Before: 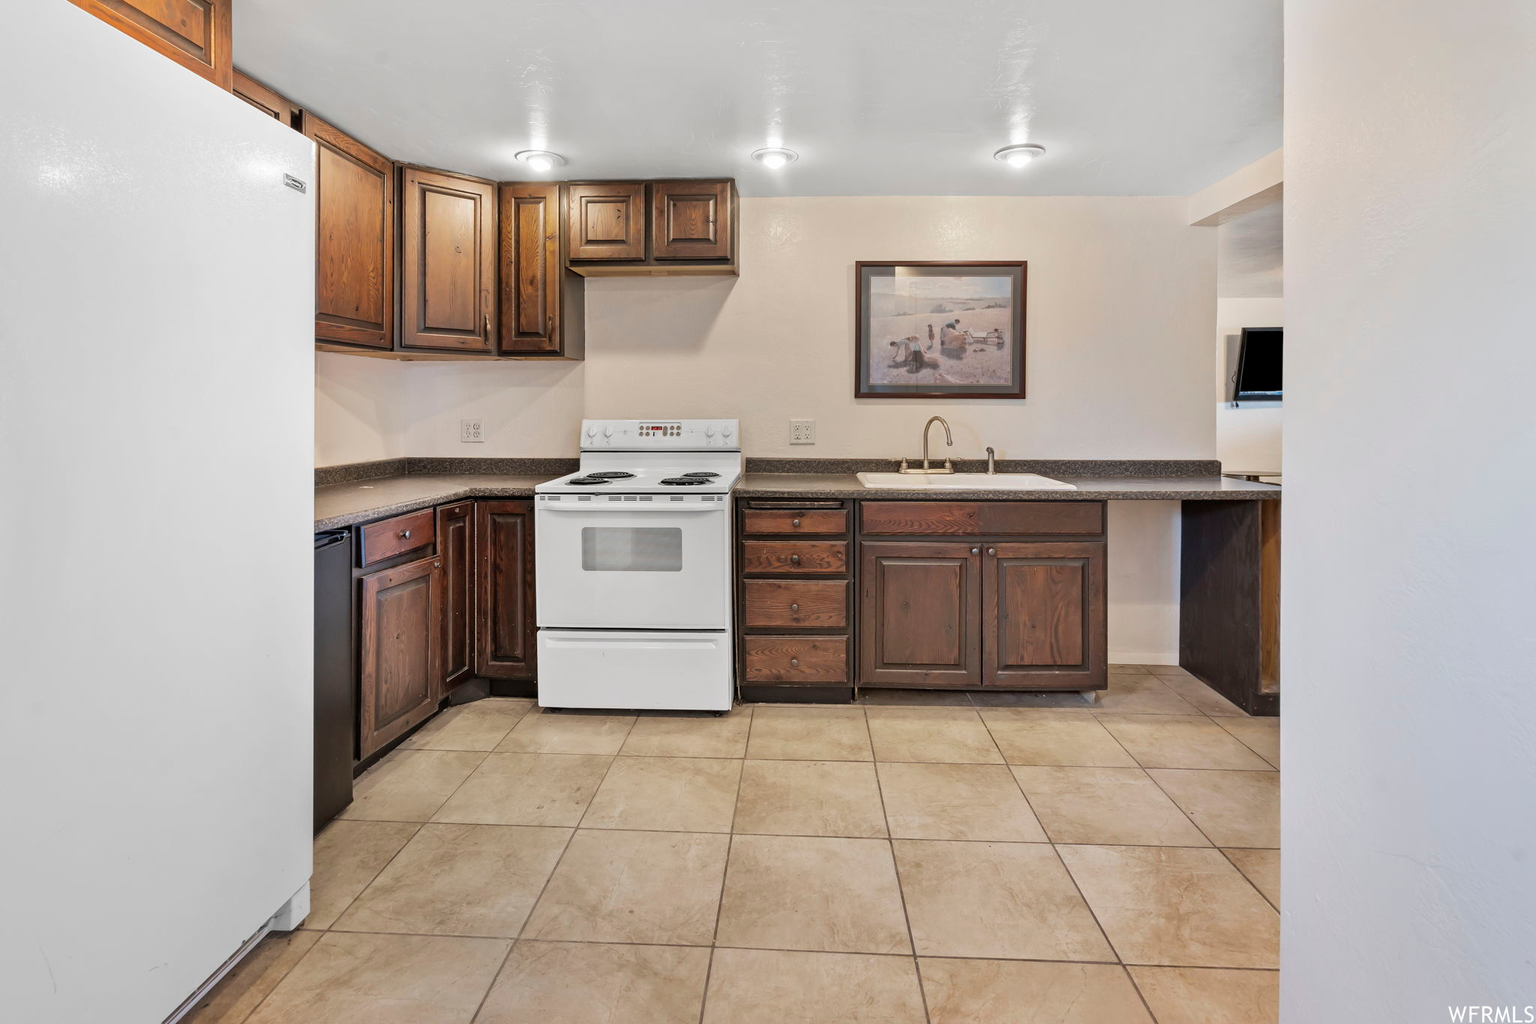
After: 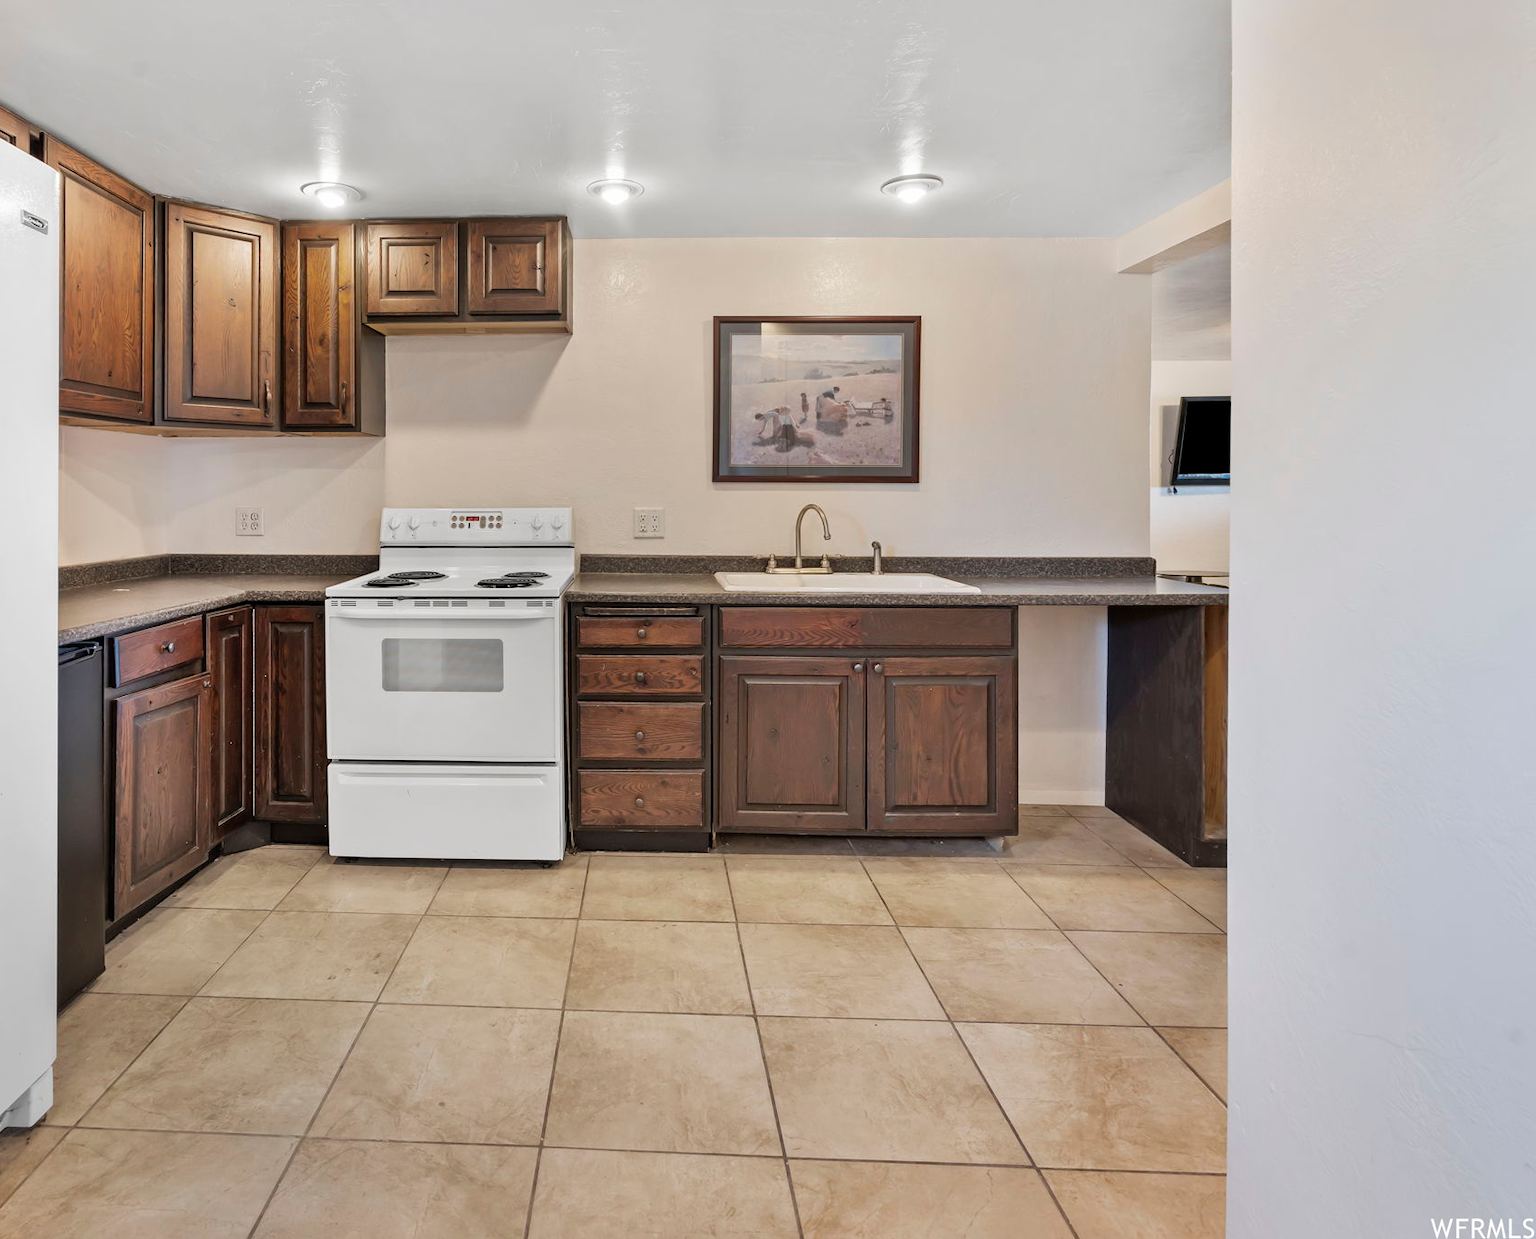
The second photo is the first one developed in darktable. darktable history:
crop: left 17.341%, bottom 0.04%
